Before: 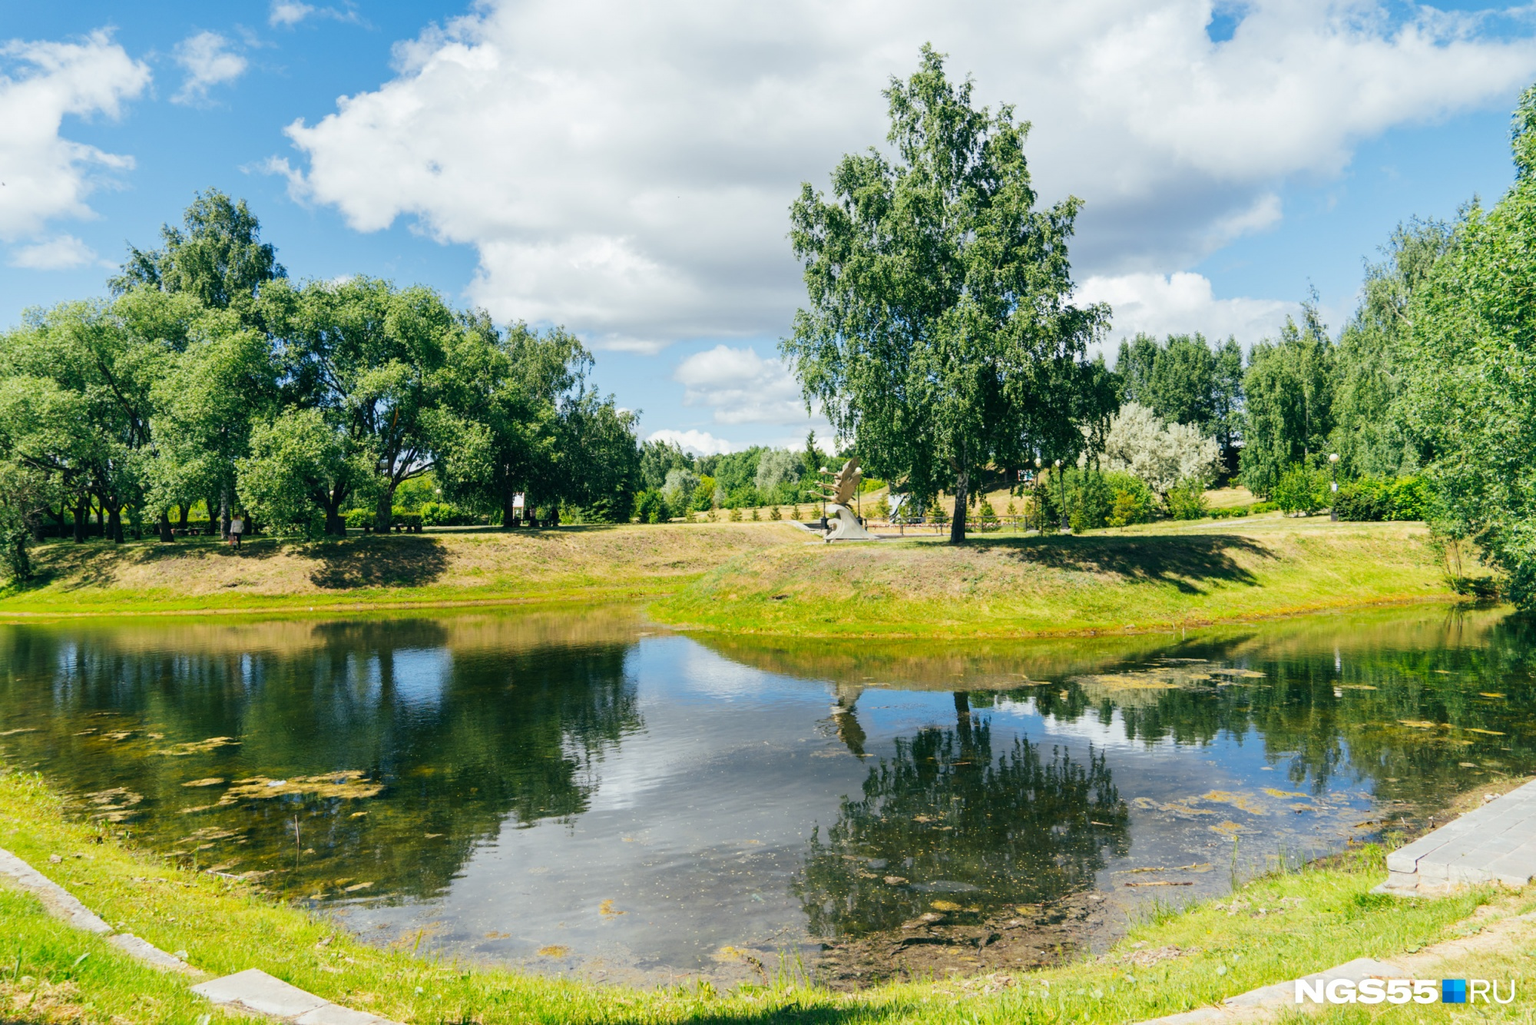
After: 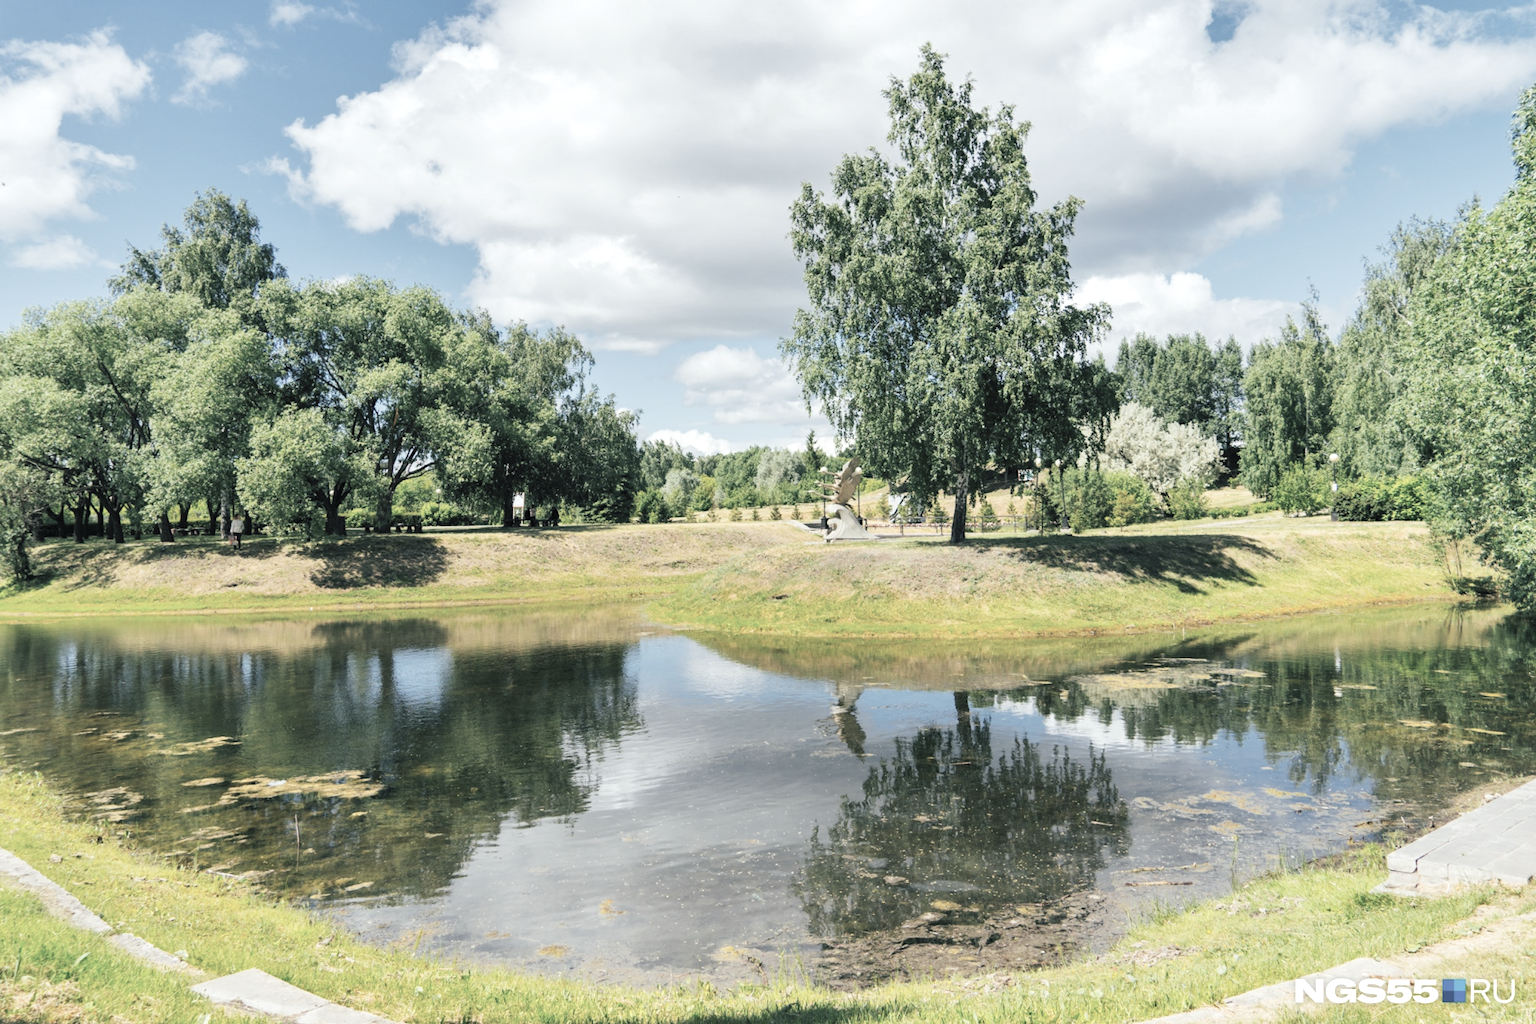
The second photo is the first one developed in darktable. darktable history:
levels: levels [0.031, 0.5, 0.969]
shadows and highlights: shadows 32.27, highlights -32.09, soften with gaussian
contrast brightness saturation: brightness 0.189, saturation -0.489
